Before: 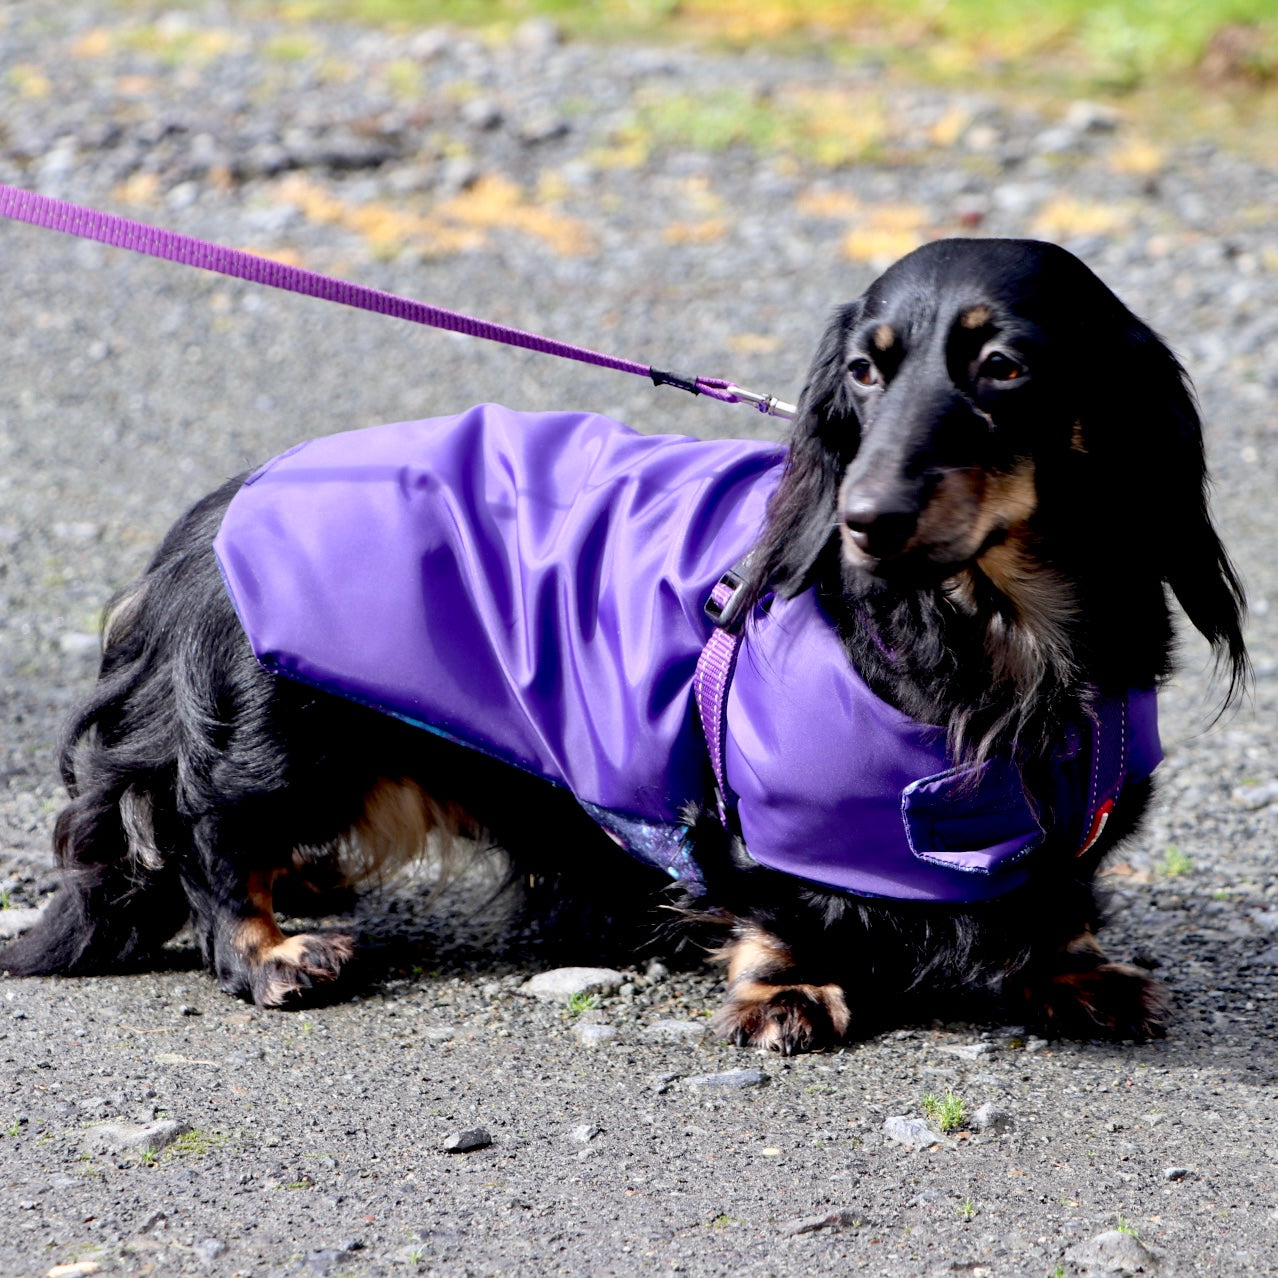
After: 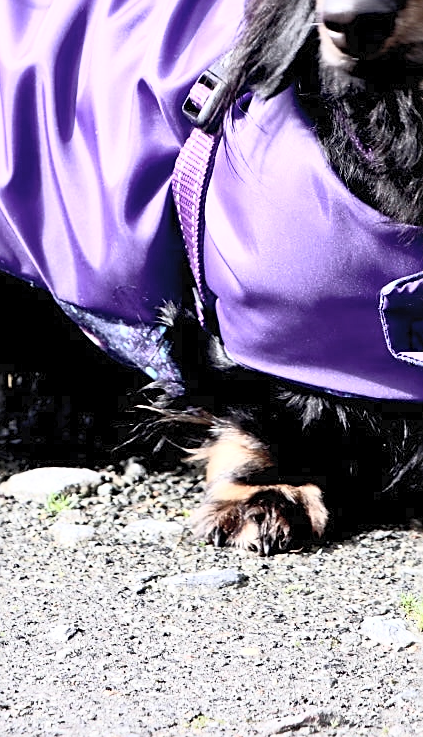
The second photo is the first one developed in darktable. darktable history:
contrast brightness saturation: contrast 0.43, brightness 0.56, saturation -0.19
sharpen: on, module defaults
local contrast: mode bilateral grid, contrast 28, coarseness 16, detail 115%, midtone range 0.2
crop: left 40.878%, top 39.176%, right 25.993%, bottom 3.081%
